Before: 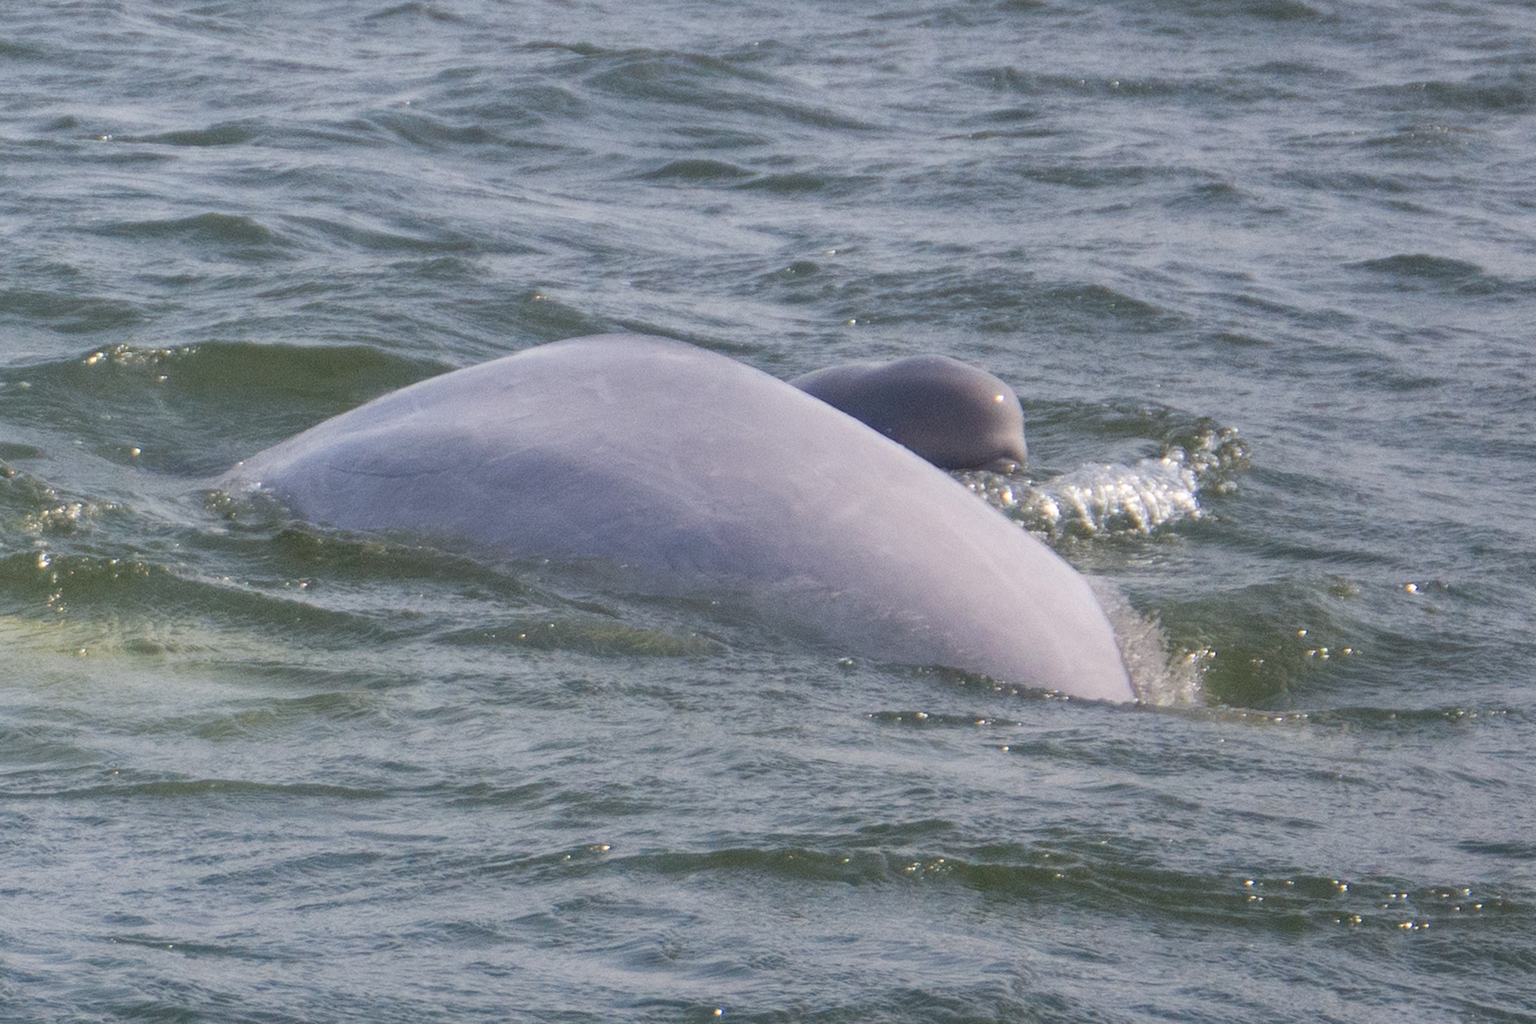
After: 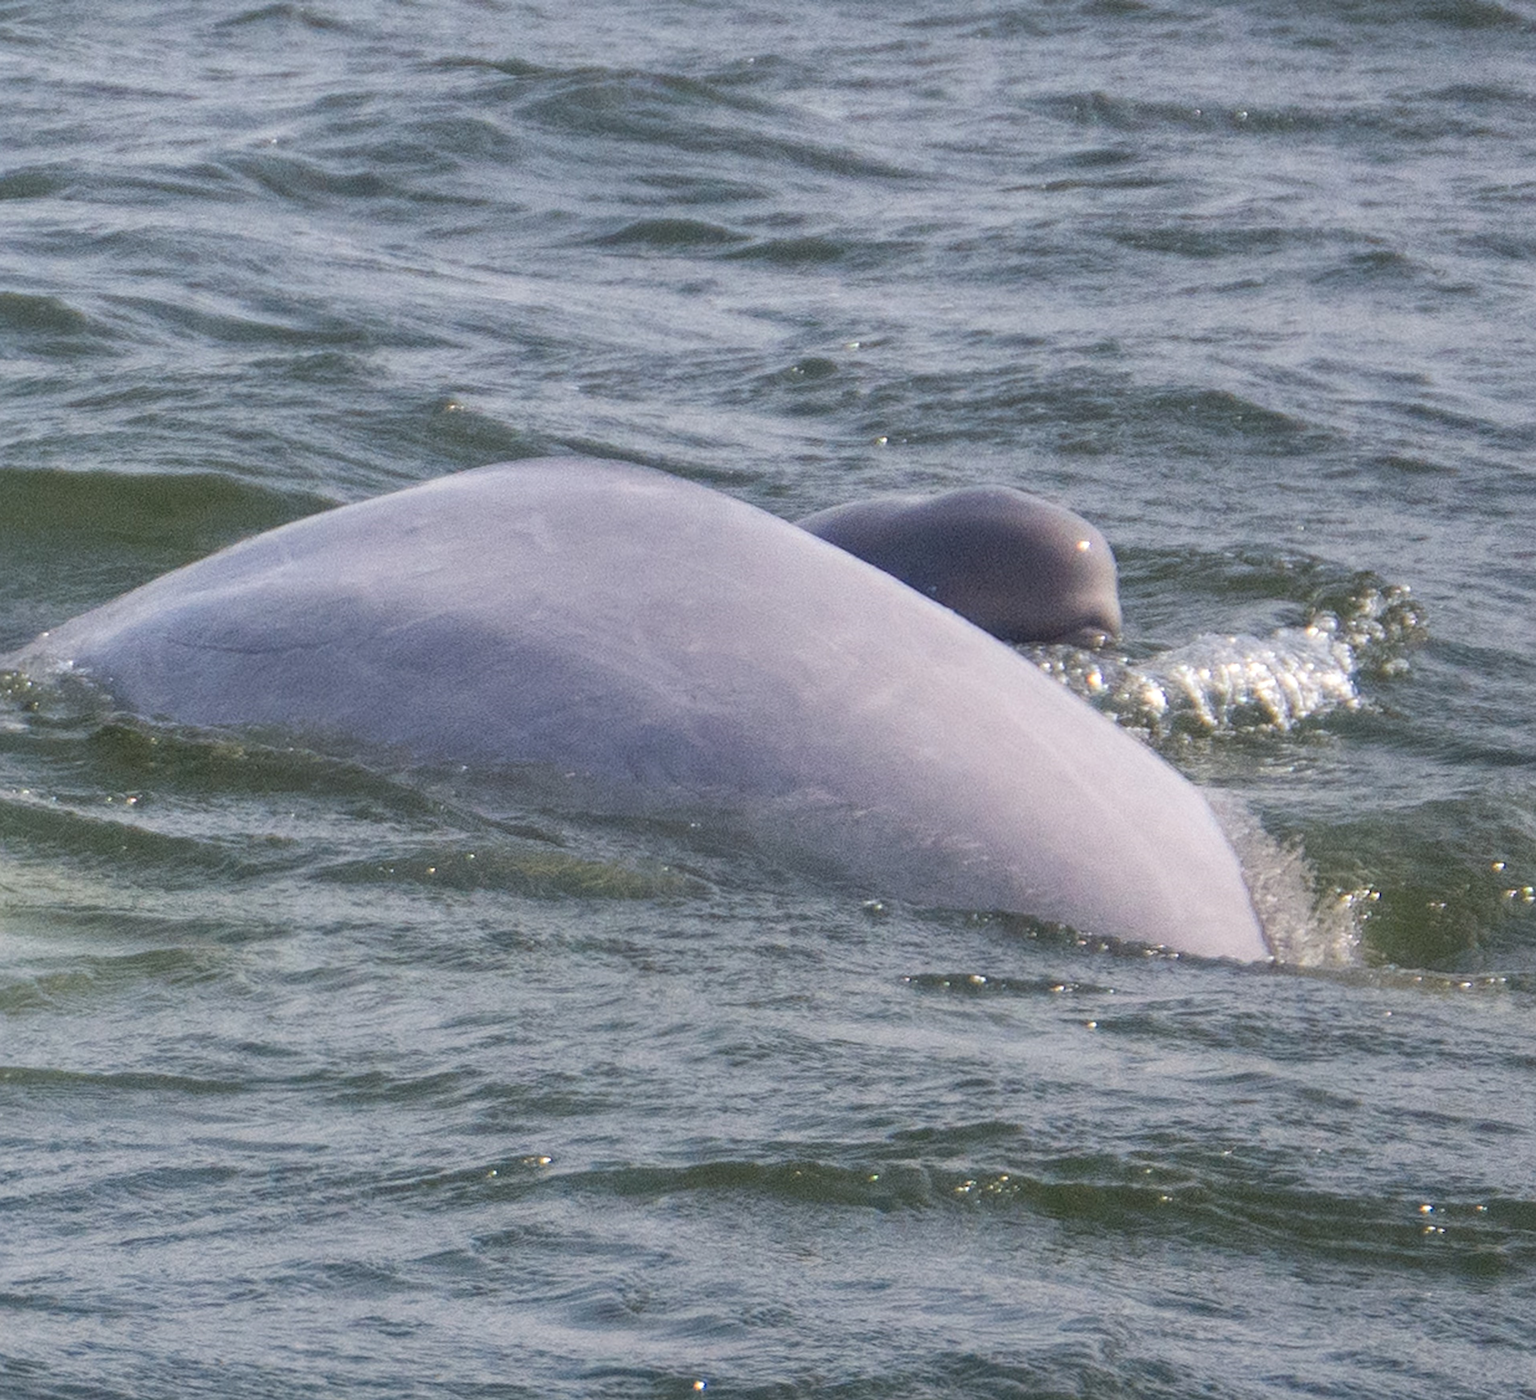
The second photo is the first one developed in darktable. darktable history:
sharpen: radius 2.51, amount 0.326
local contrast: highlights 100%, shadows 98%, detail 120%, midtone range 0.2
contrast brightness saturation: contrast 0.078, saturation 0.02
crop: left 13.536%, right 13.386%
